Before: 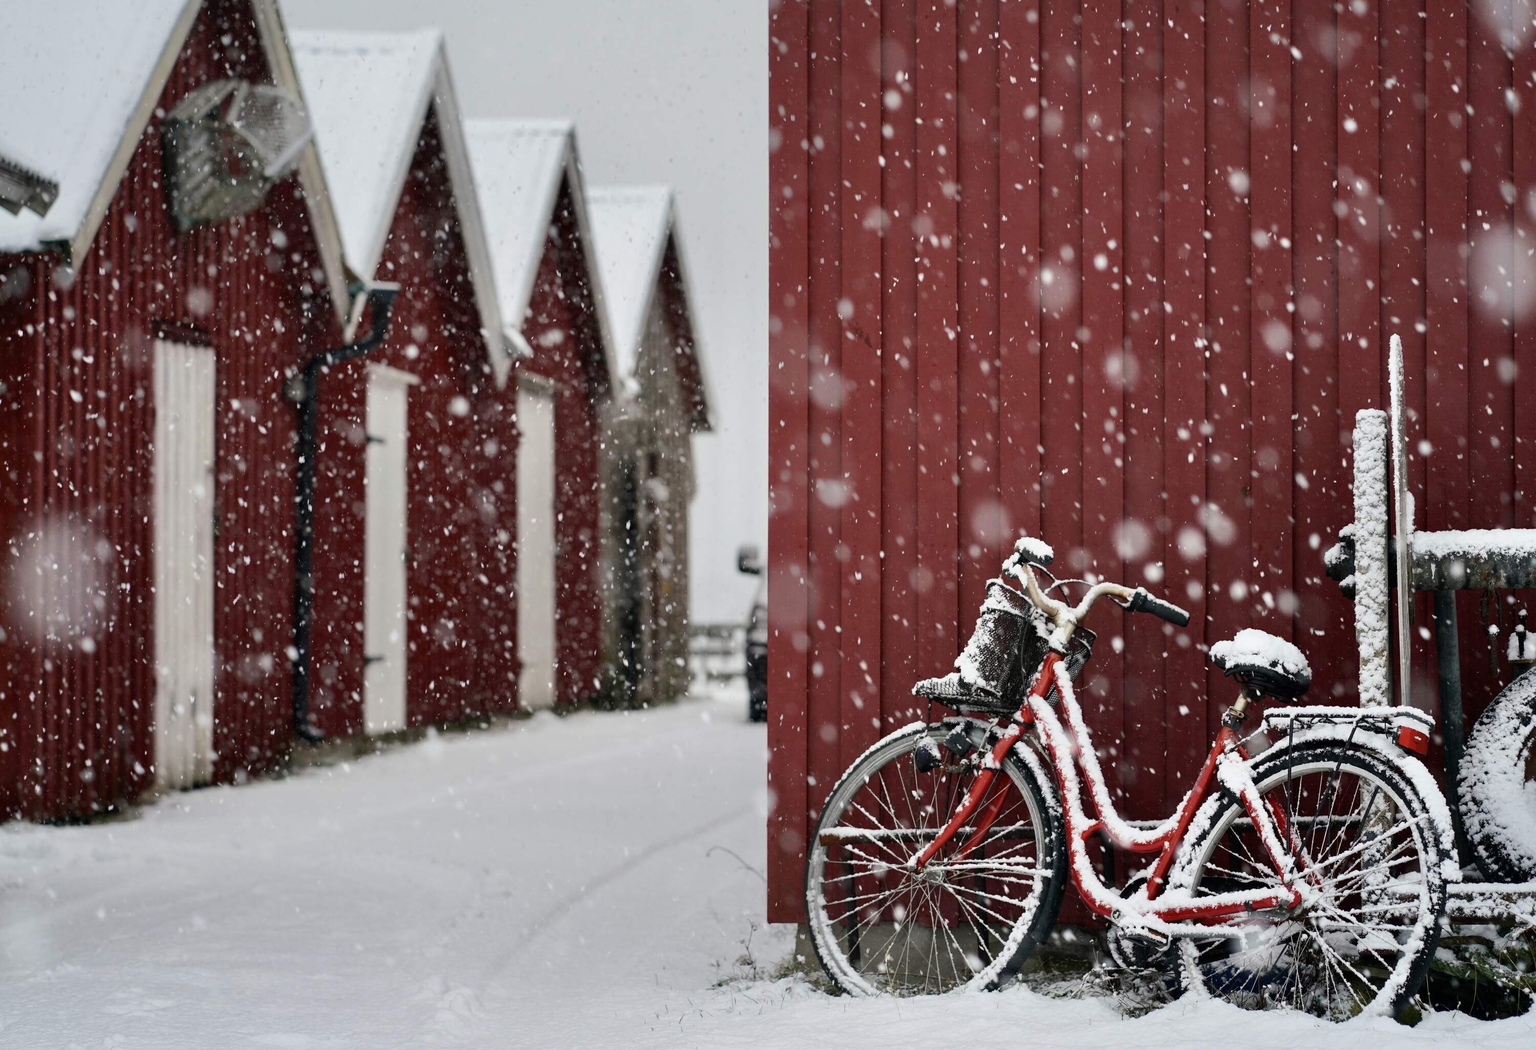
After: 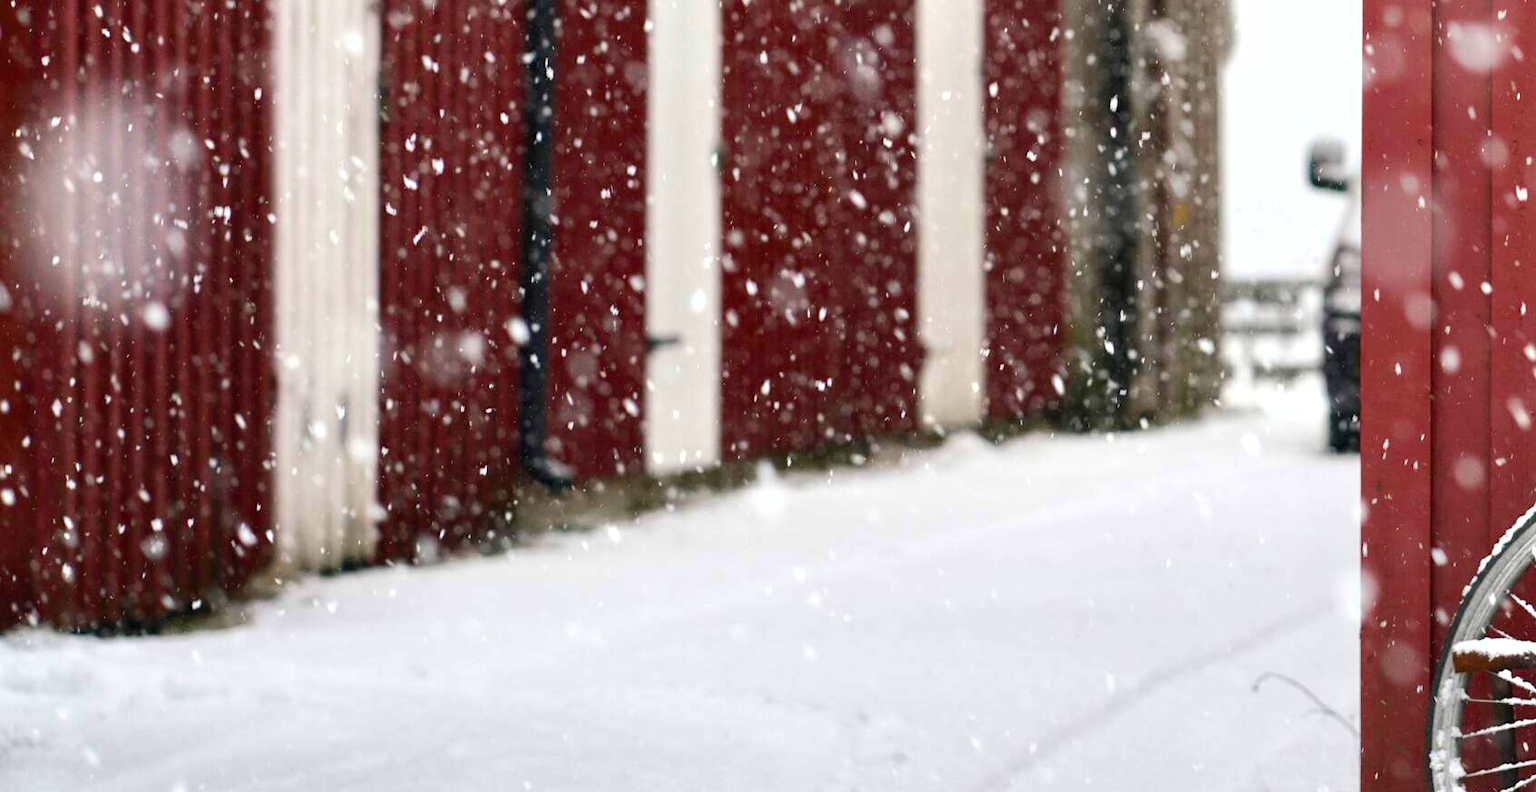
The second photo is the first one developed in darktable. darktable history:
exposure: black level correction 0, exposure 0.7 EV, compensate exposure bias true, compensate highlight preservation false
crop: top 44.483%, right 43.593%, bottom 12.892%
color balance rgb: perceptual saturation grading › global saturation 20%, global vibrance 20%
fill light: on, module defaults
